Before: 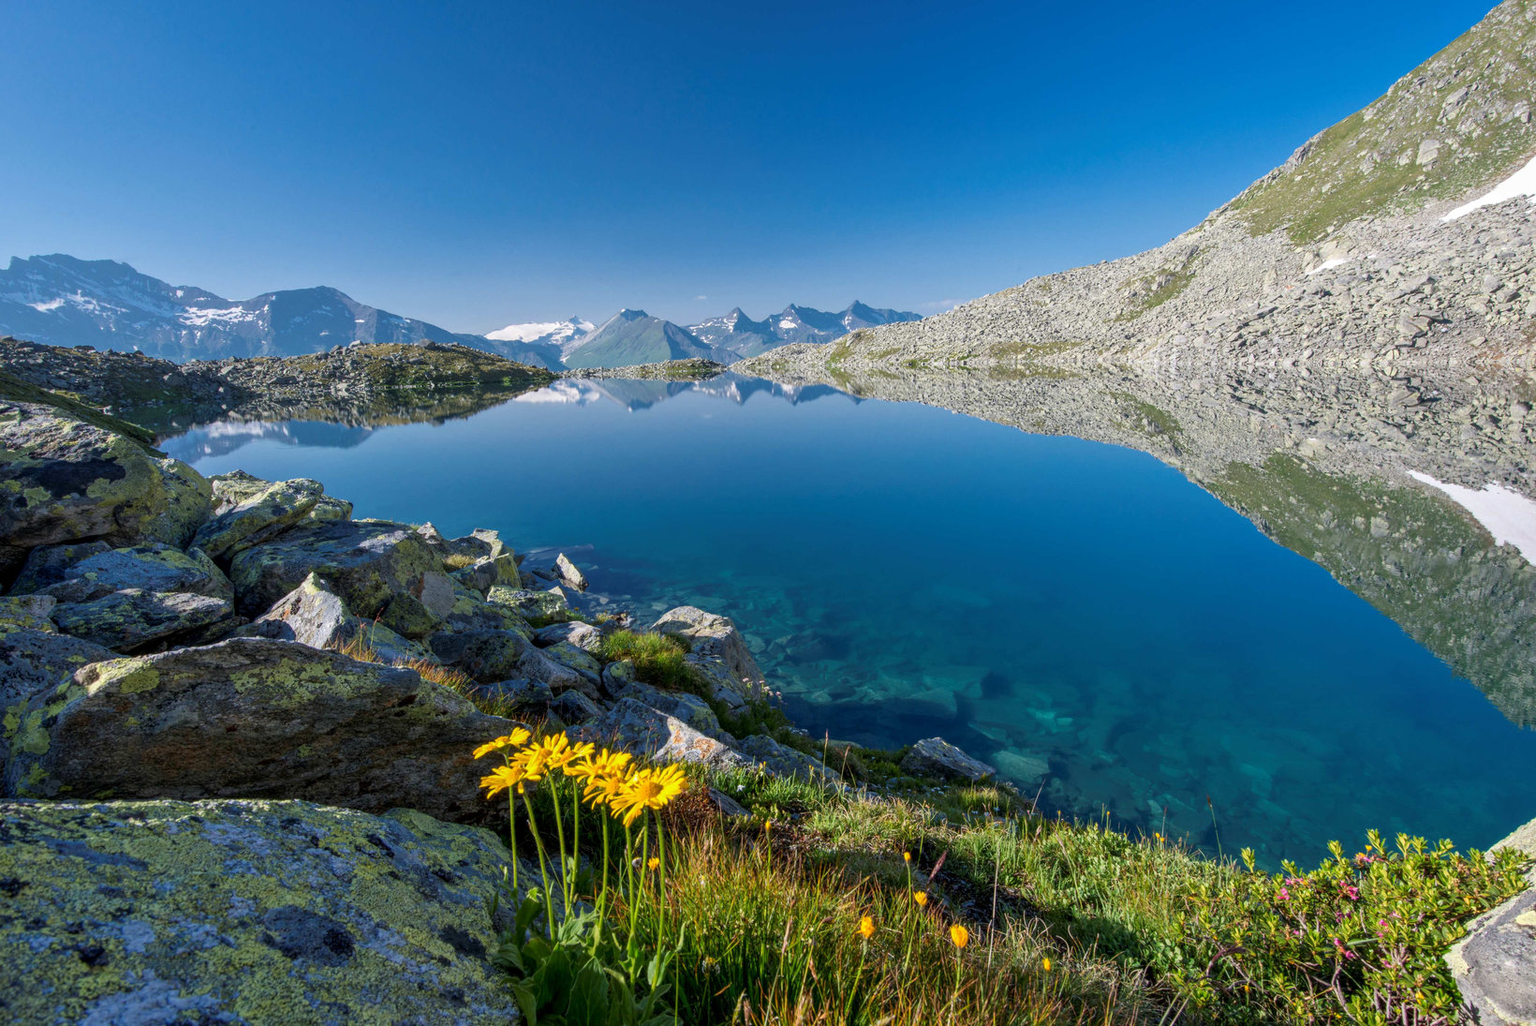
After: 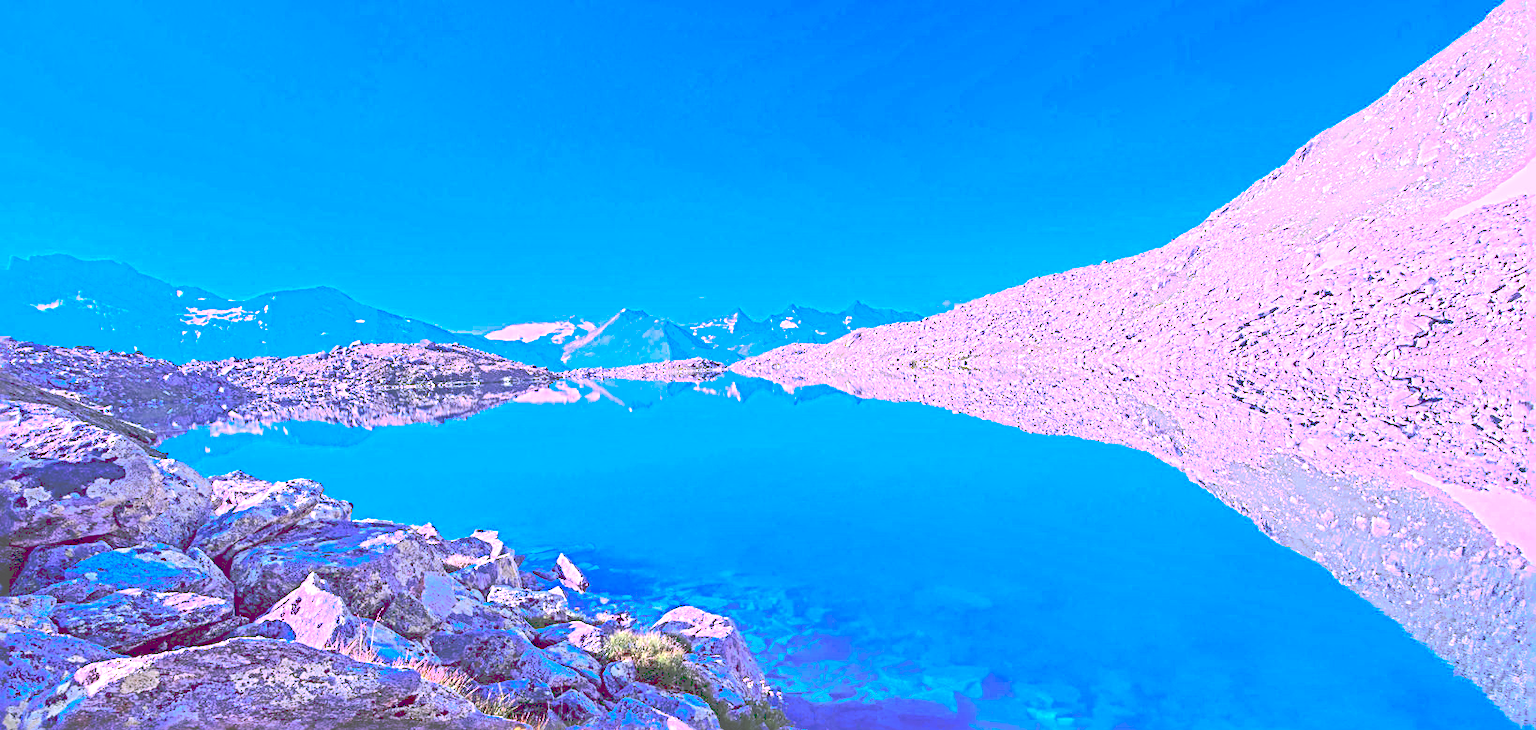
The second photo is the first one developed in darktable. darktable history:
contrast brightness saturation: contrast 0.242, brightness 0.261, saturation 0.373
color calibration: illuminant custom, x 0.38, y 0.481, temperature 4464.47 K
sharpen: radius 3.703, amount 0.937
tone equalizer: on, module defaults
crop: bottom 28.738%
tone curve: curves: ch0 [(0, 0) (0.003, 0.346) (0.011, 0.346) (0.025, 0.346) (0.044, 0.35) (0.069, 0.354) (0.1, 0.361) (0.136, 0.368) (0.177, 0.381) (0.224, 0.395) (0.277, 0.421) (0.335, 0.458) (0.399, 0.502) (0.468, 0.556) (0.543, 0.617) (0.623, 0.685) (0.709, 0.748) (0.801, 0.814) (0.898, 0.865) (1, 1)], preserve colors none
exposure: black level correction 0, exposure 1.445 EV, compensate highlight preservation false
